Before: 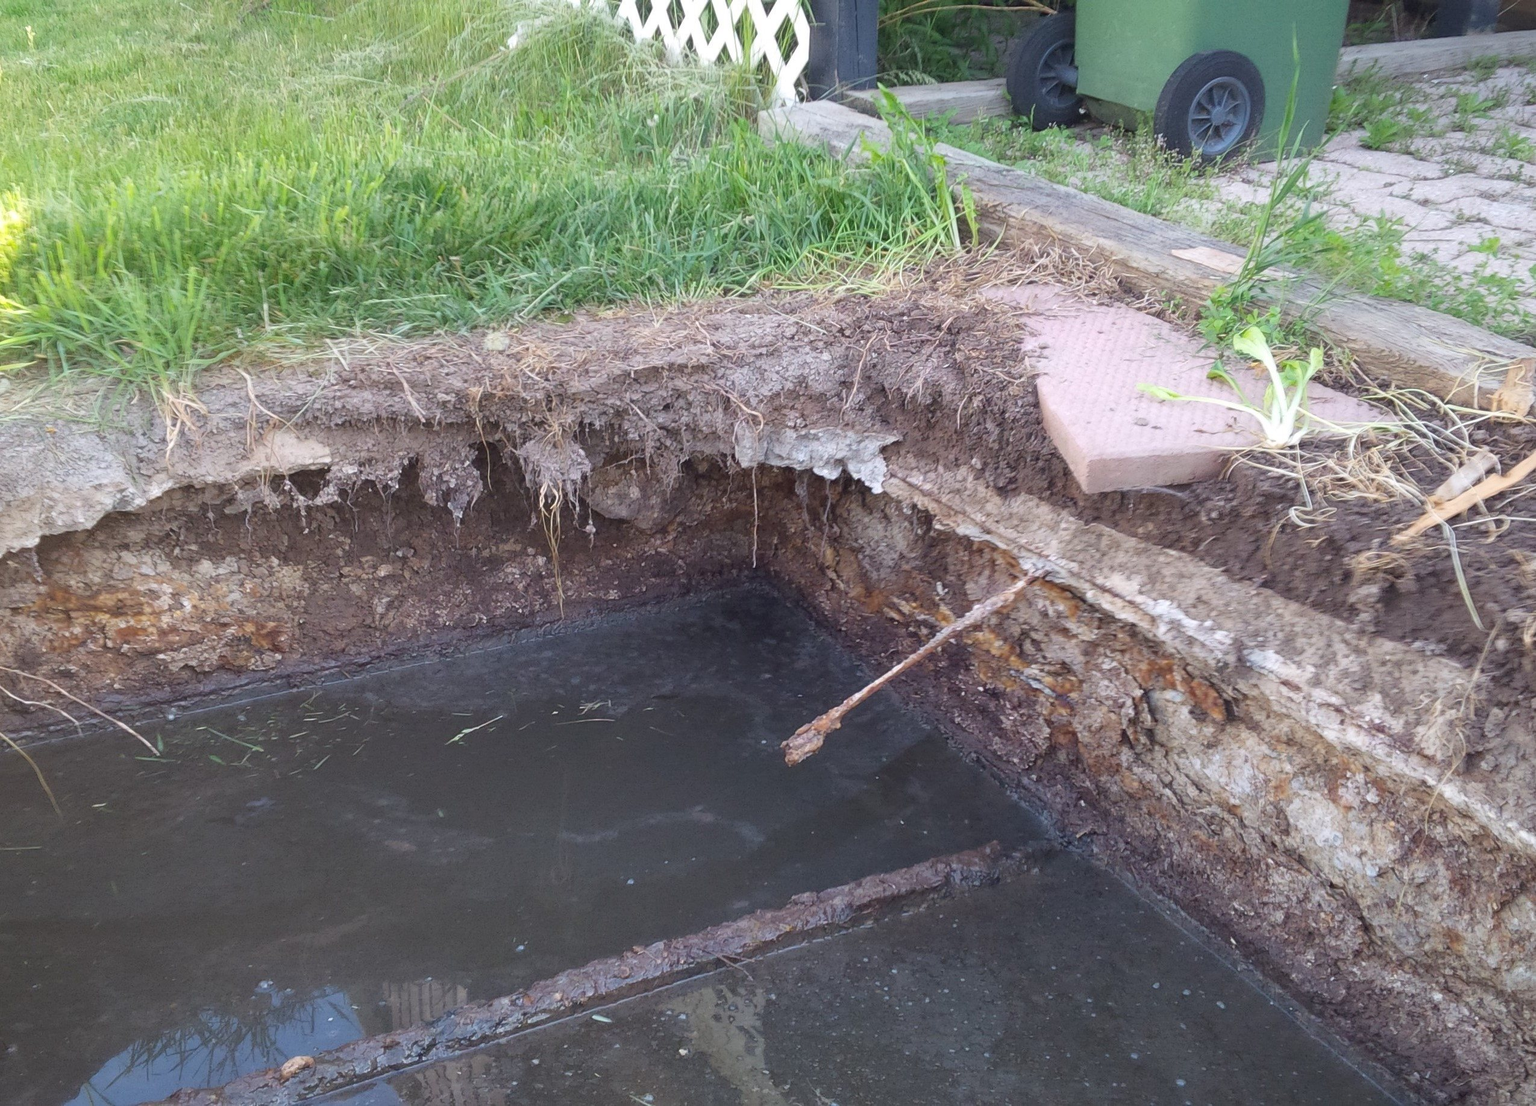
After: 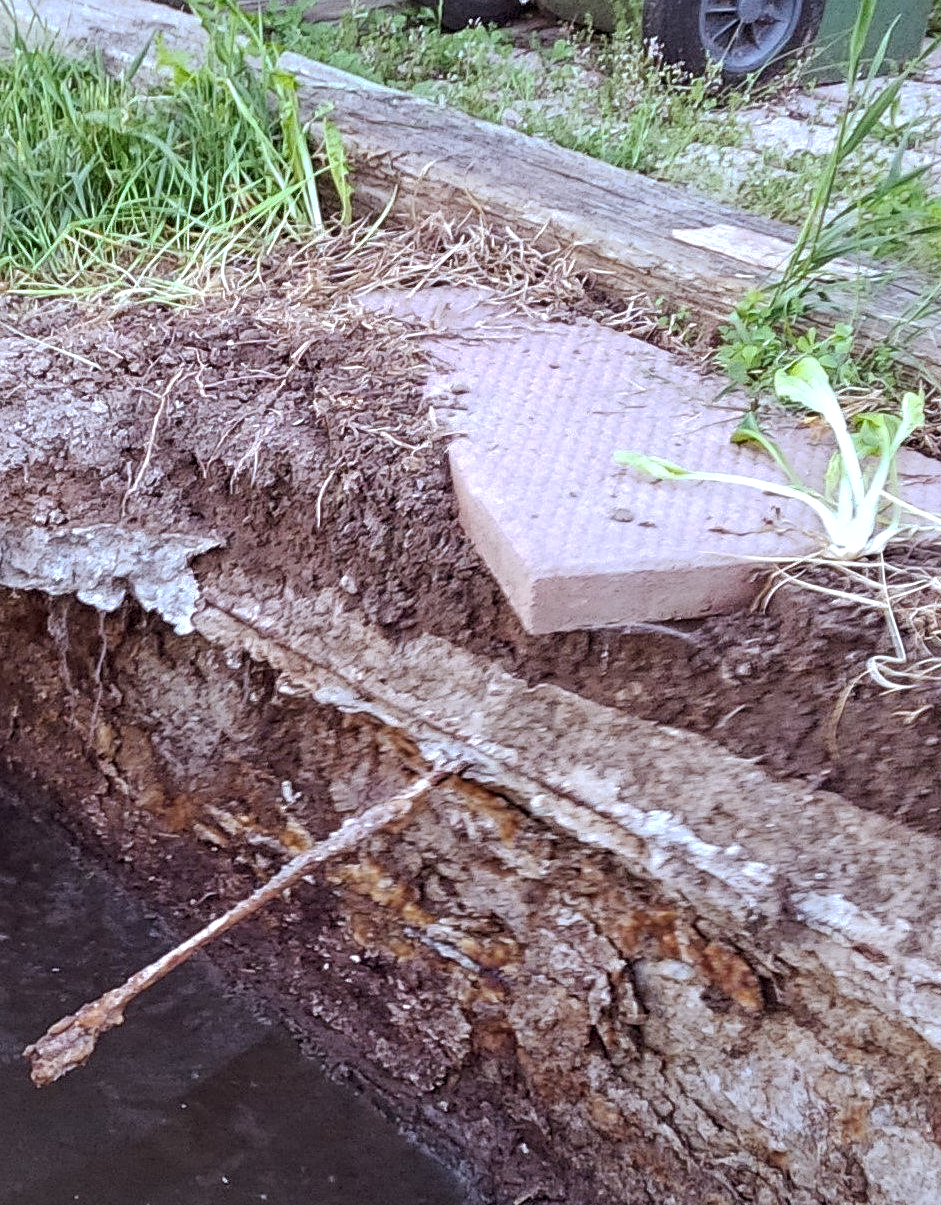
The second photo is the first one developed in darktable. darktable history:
crop and rotate: left 49.936%, top 10.094%, right 13.136%, bottom 24.256%
local contrast: highlights 100%, shadows 100%, detail 120%, midtone range 0.2
tone curve: curves: ch0 [(0, 0) (0.003, 0.018) (0.011, 0.024) (0.025, 0.038) (0.044, 0.067) (0.069, 0.098) (0.1, 0.13) (0.136, 0.165) (0.177, 0.205) (0.224, 0.249) (0.277, 0.304) (0.335, 0.365) (0.399, 0.432) (0.468, 0.505) (0.543, 0.579) (0.623, 0.652) (0.709, 0.725) (0.801, 0.802) (0.898, 0.876) (1, 1)], preserve colors none
color calibration: illuminant custom, x 0.368, y 0.373, temperature 4330.32 K
graduated density: rotation -180°, offset 27.42
contrast equalizer: octaves 7, y [[0.5, 0.542, 0.583, 0.625, 0.667, 0.708], [0.5 ×6], [0.5 ×6], [0 ×6], [0 ×6]]
rgb levels: mode RGB, independent channels, levels [[0, 0.5, 1], [0, 0.521, 1], [0, 0.536, 1]]
